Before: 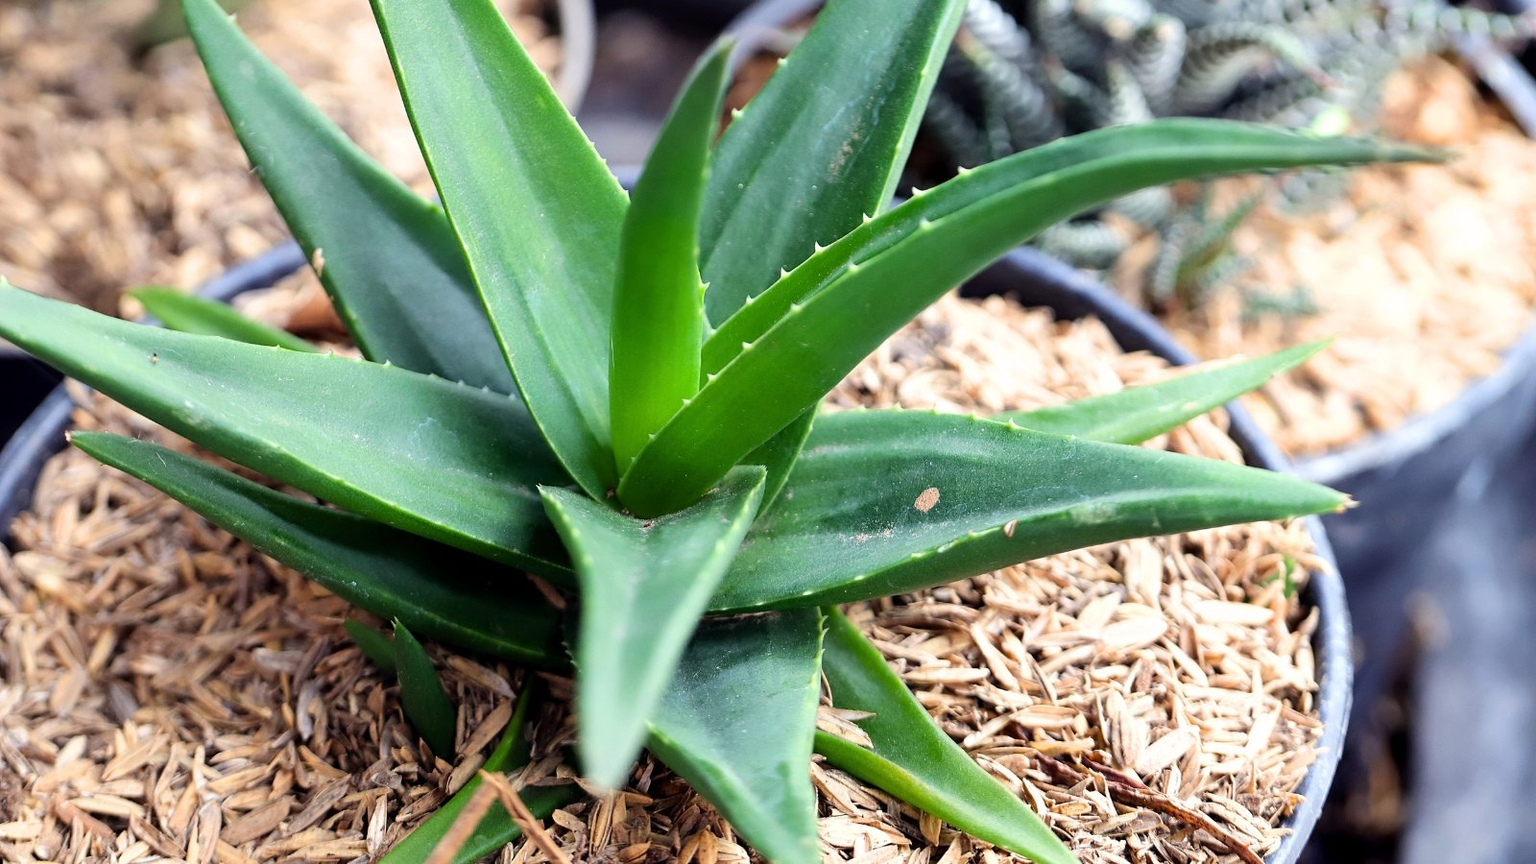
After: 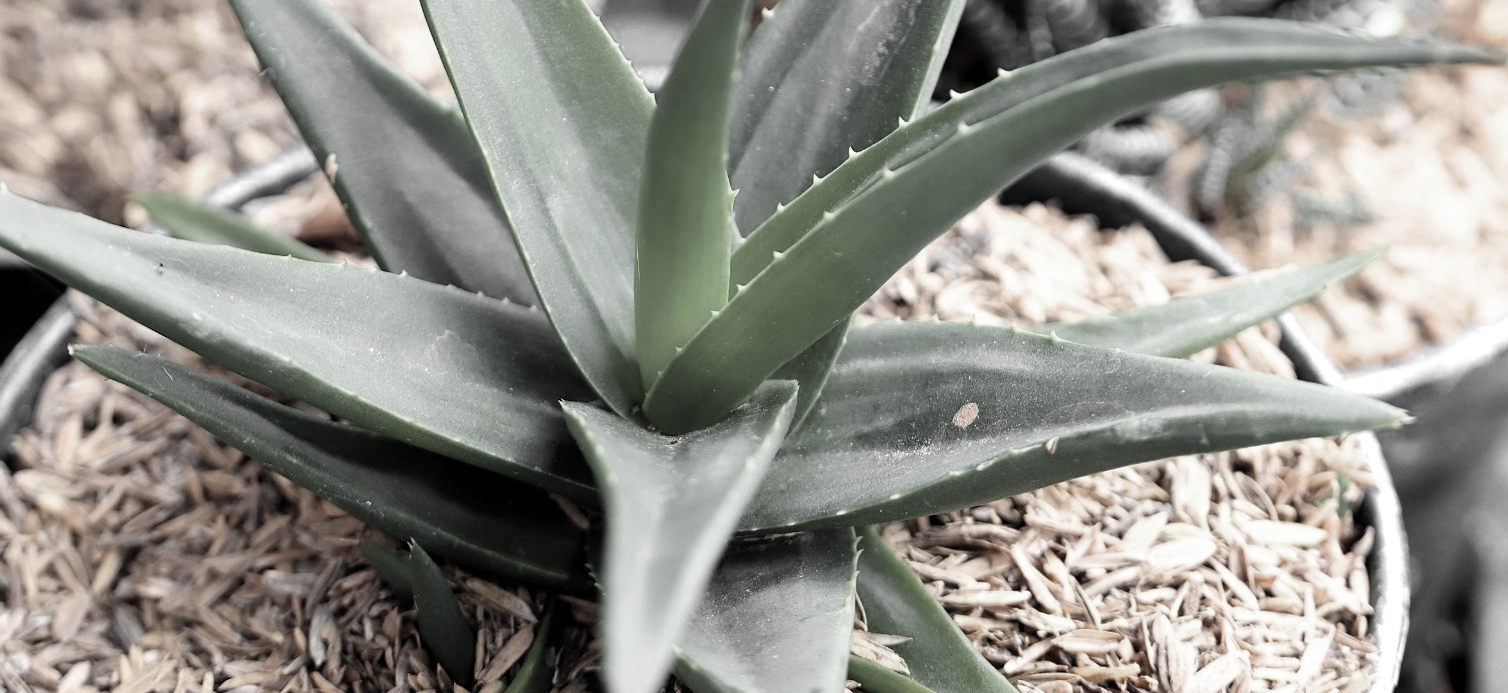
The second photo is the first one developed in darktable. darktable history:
crop and rotate: angle 0.03°, top 11.643%, right 5.651%, bottom 11.189%
color zones: curves: ch0 [(0, 0.613) (0.01, 0.613) (0.245, 0.448) (0.498, 0.529) (0.642, 0.665) (0.879, 0.777) (0.99, 0.613)]; ch1 [(0, 0.035) (0.121, 0.189) (0.259, 0.197) (0.415, 0.061) (0.589, 0.022) (0.732, 0.022) (0.857, 0.026) (0.991, 0.053)]
